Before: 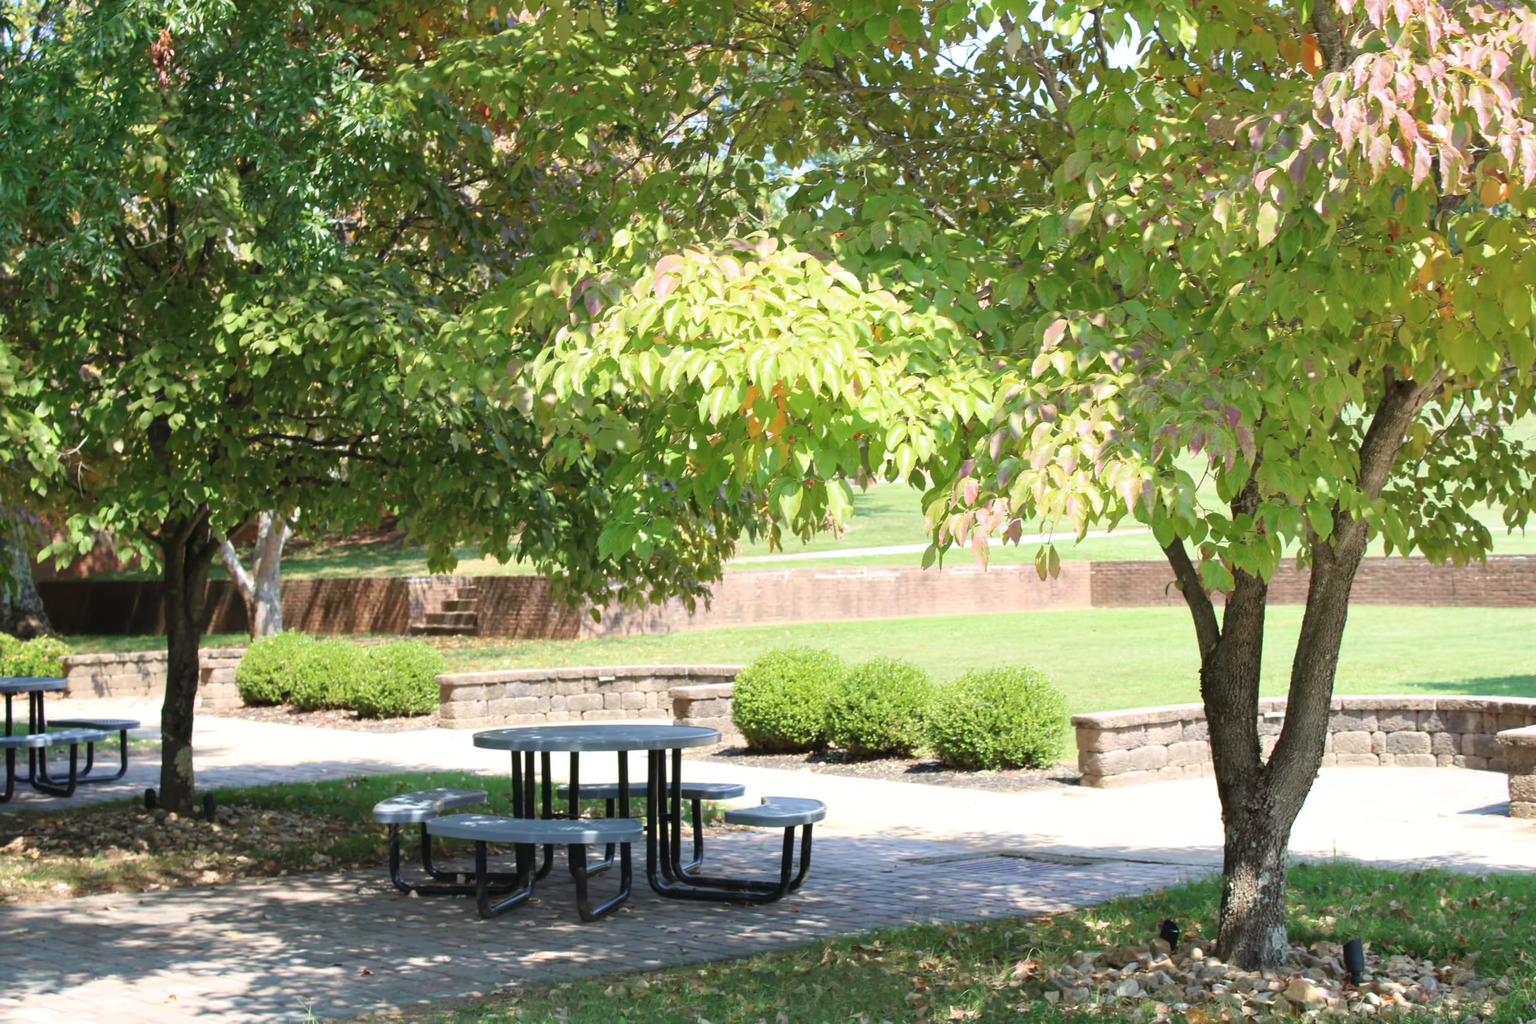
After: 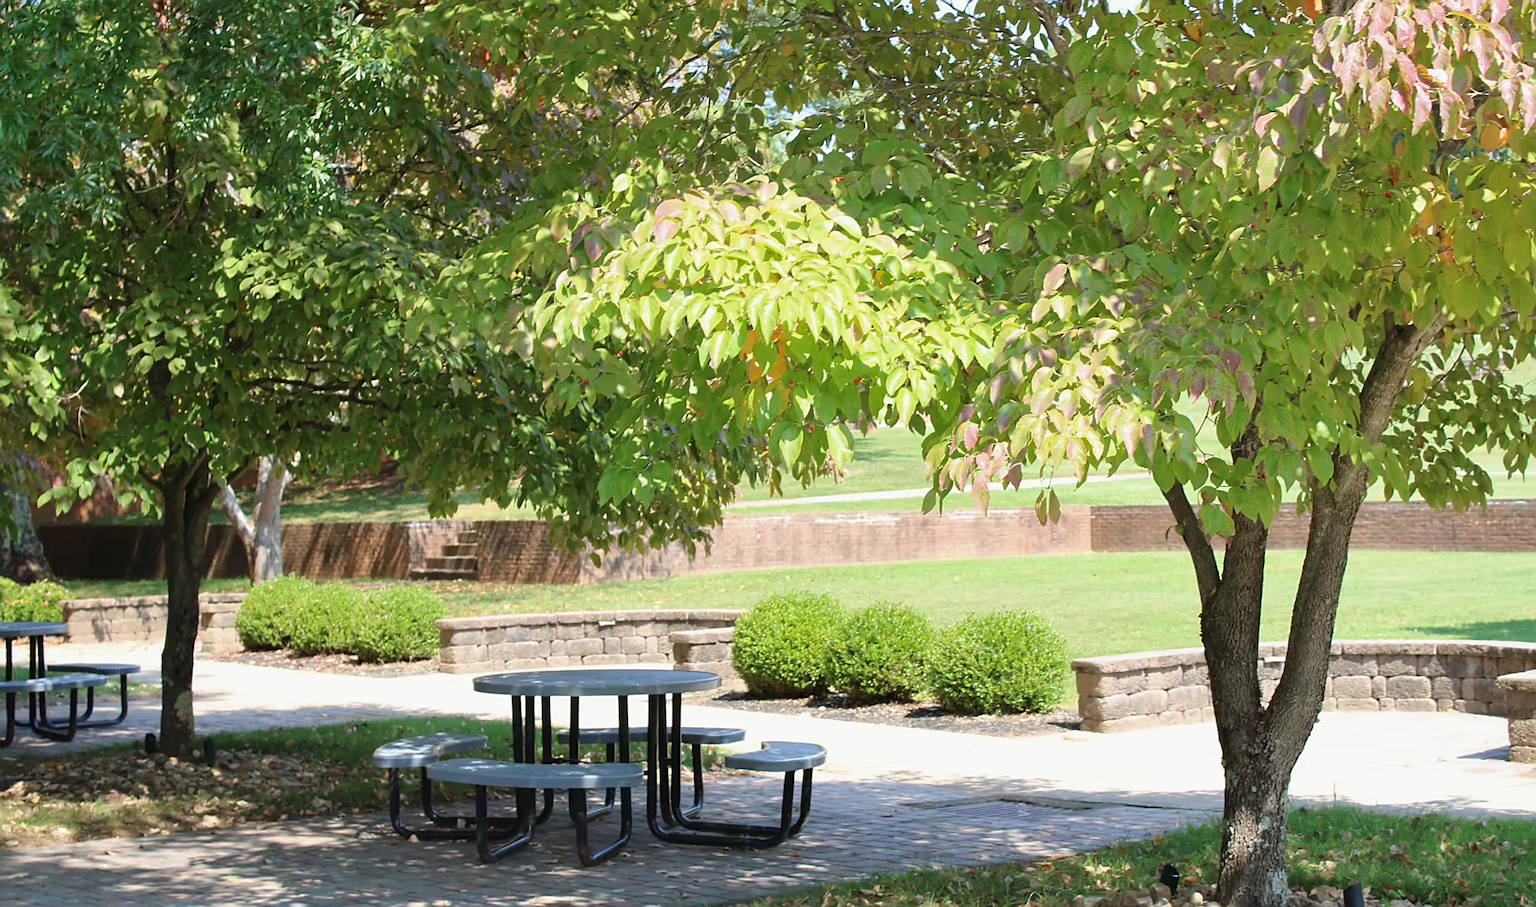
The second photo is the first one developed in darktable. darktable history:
sharpen: on, module defaults
shadows and highlights: shadows -20.01, white point adjustment -1.83, highlights -35.06
crop and rotate: top 5.504%, bottom 5.853%
